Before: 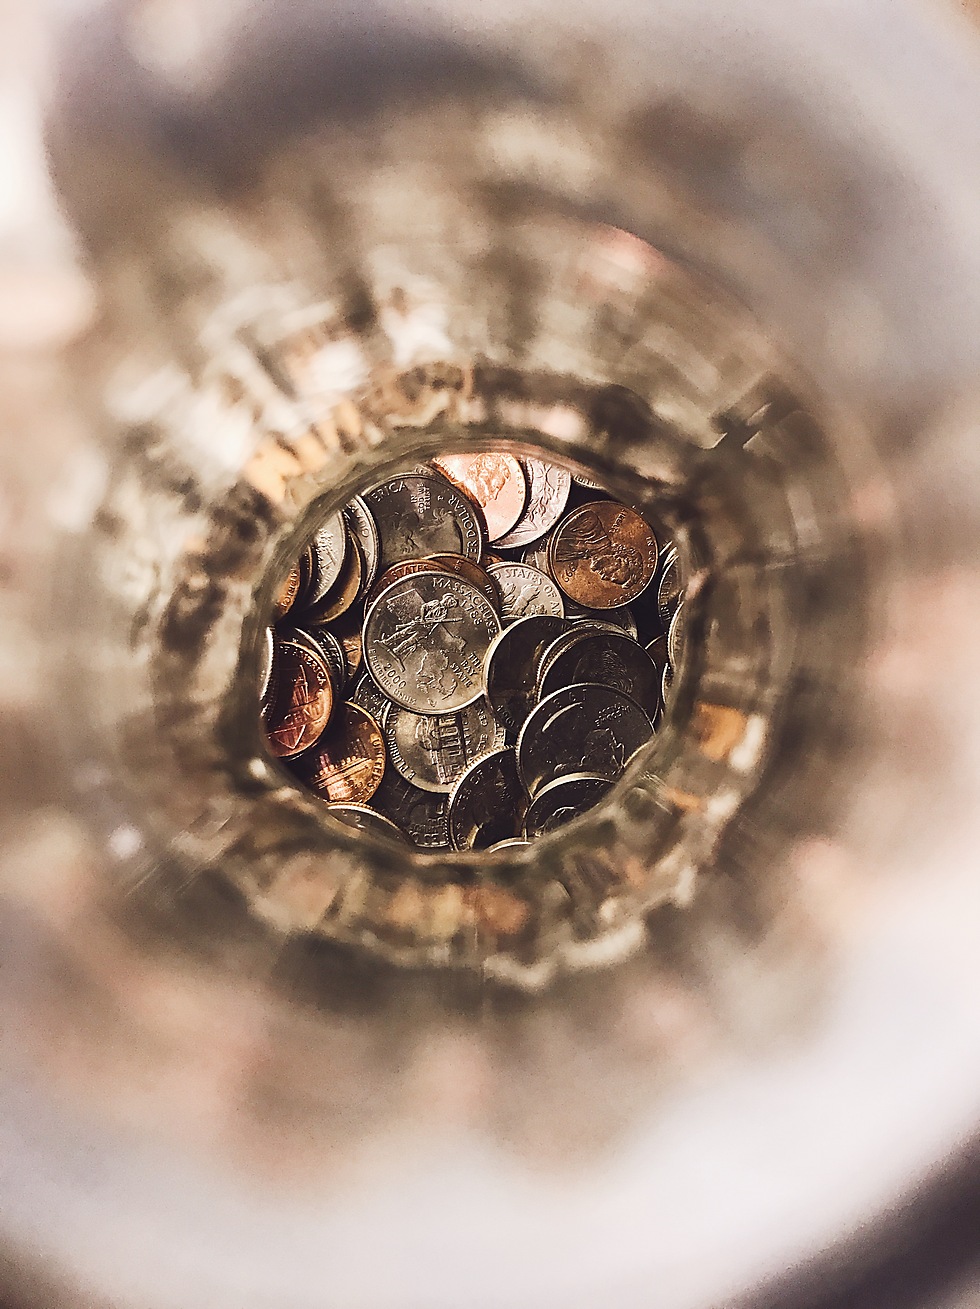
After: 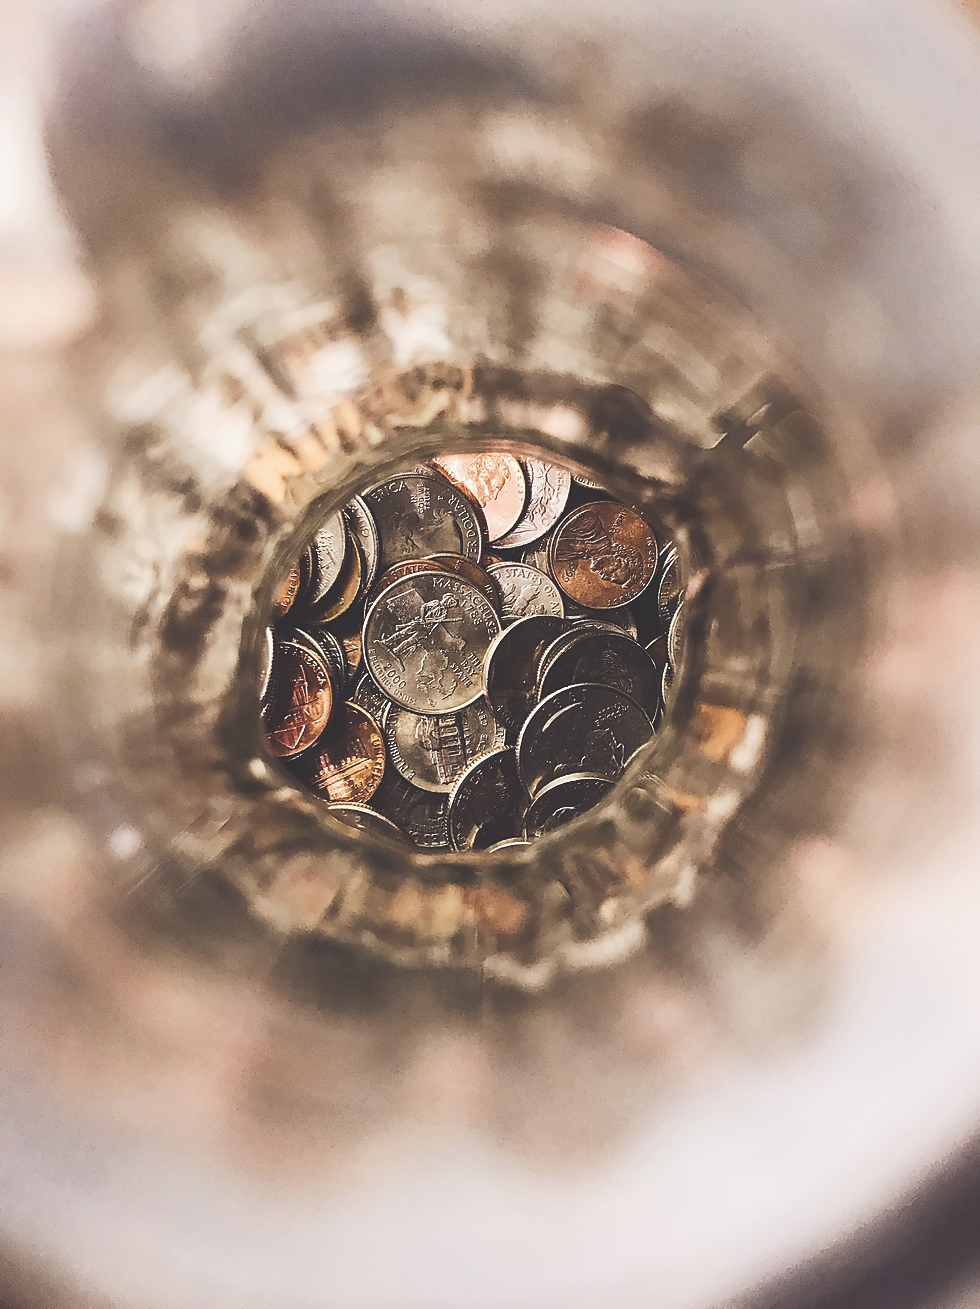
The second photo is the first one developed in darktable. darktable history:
exposure: black level correction -0.022, exposure -0.031 EV, compensate exposure bias true, compensate highlight preservation false
